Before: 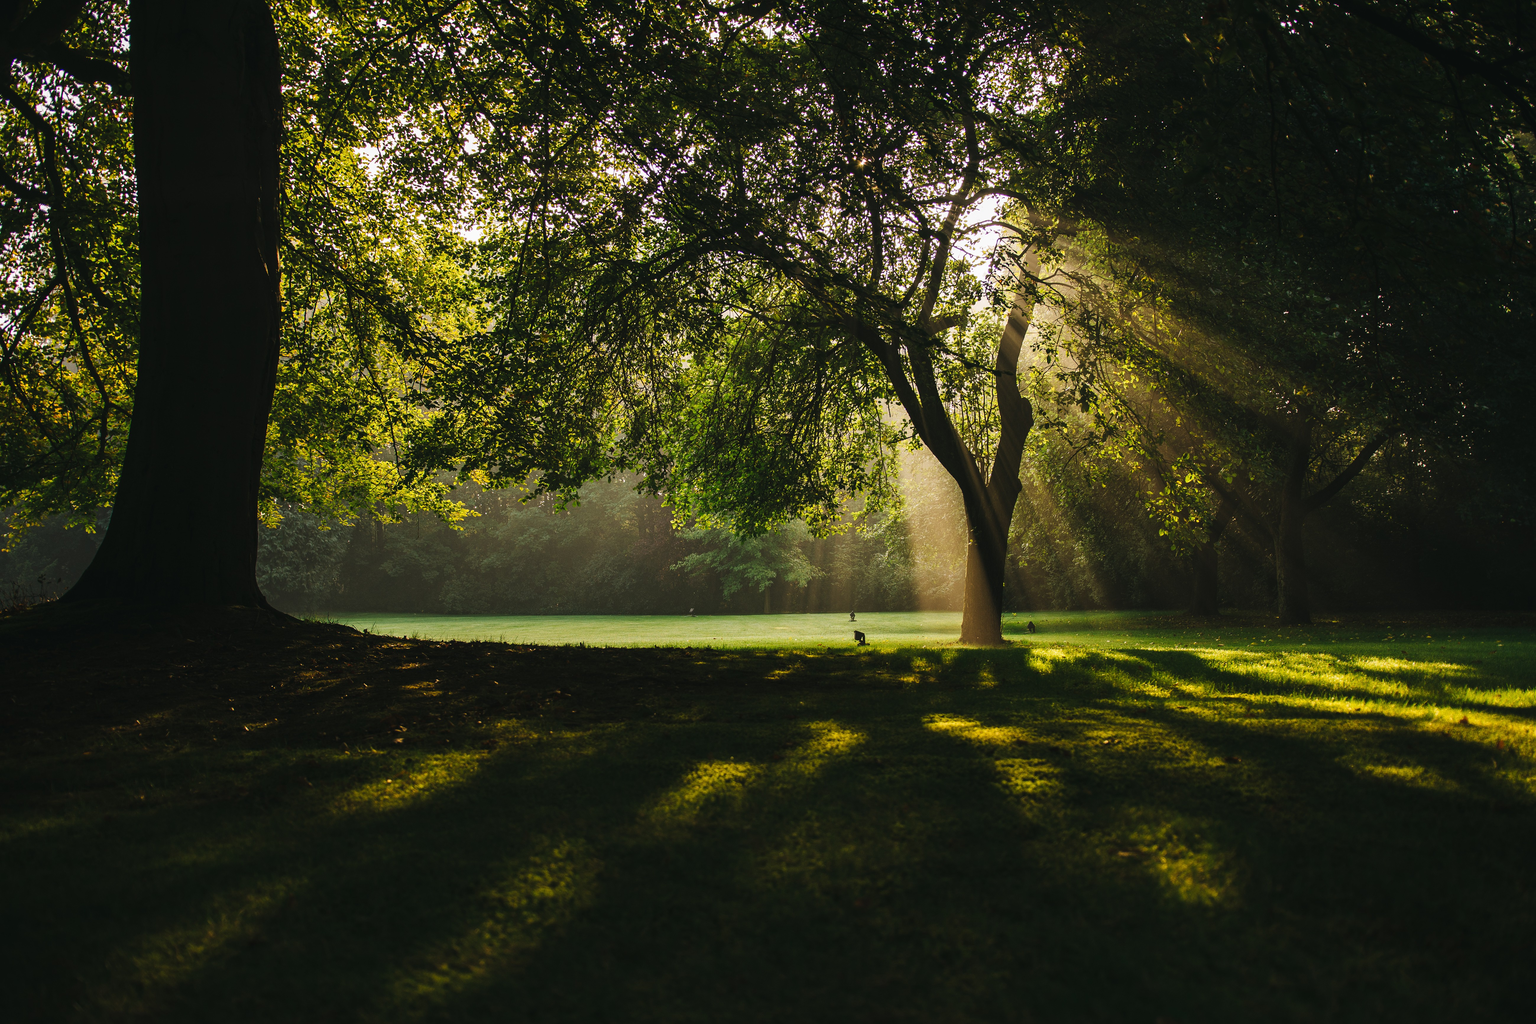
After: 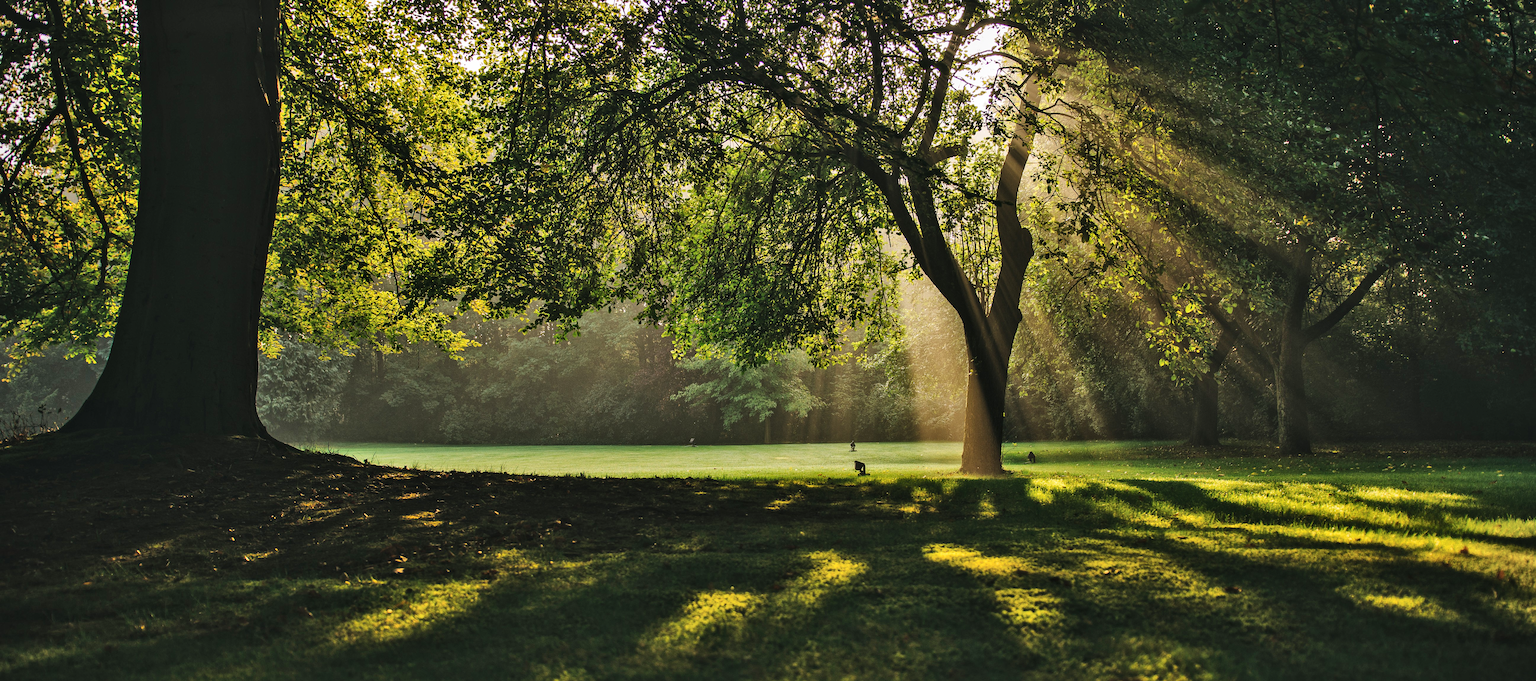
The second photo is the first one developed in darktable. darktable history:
local contrast: mode bilateral grid, contrast 19, coarseness 50, detail 128%, midtone range 0.2
vignetting: fall-off start 92.77%
shadows and highlights: shadows 60.19, soften with gaussian
crop: top 16.637%, bottom 16.733%
